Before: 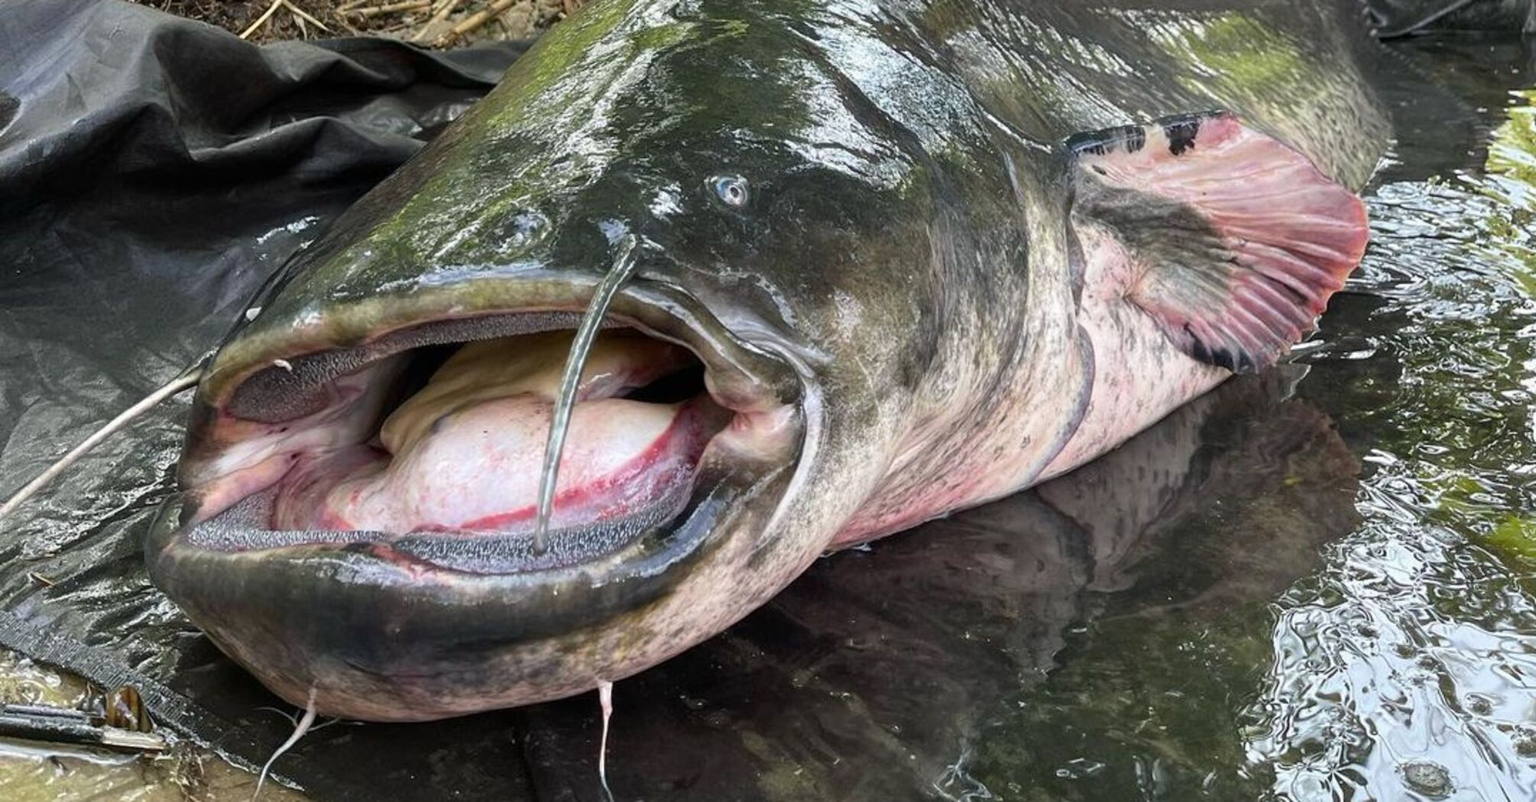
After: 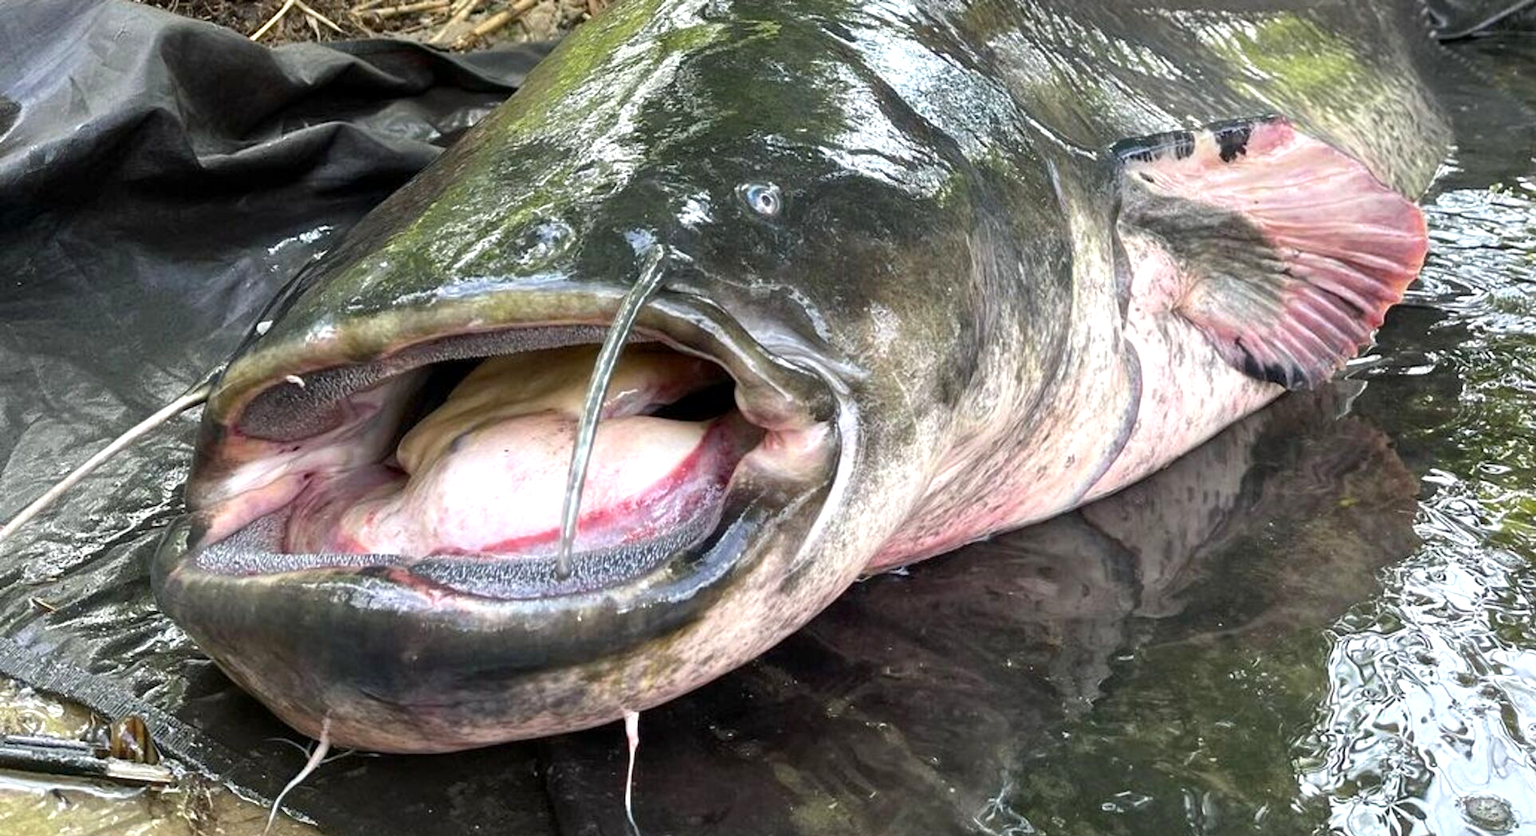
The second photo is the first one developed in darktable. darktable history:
crop: right 4.126%, bottom 0.031%
exposure: black level correction 0.001, exposure 0.5 EV, compensate exposure bias true, compensate highlight preservation false
